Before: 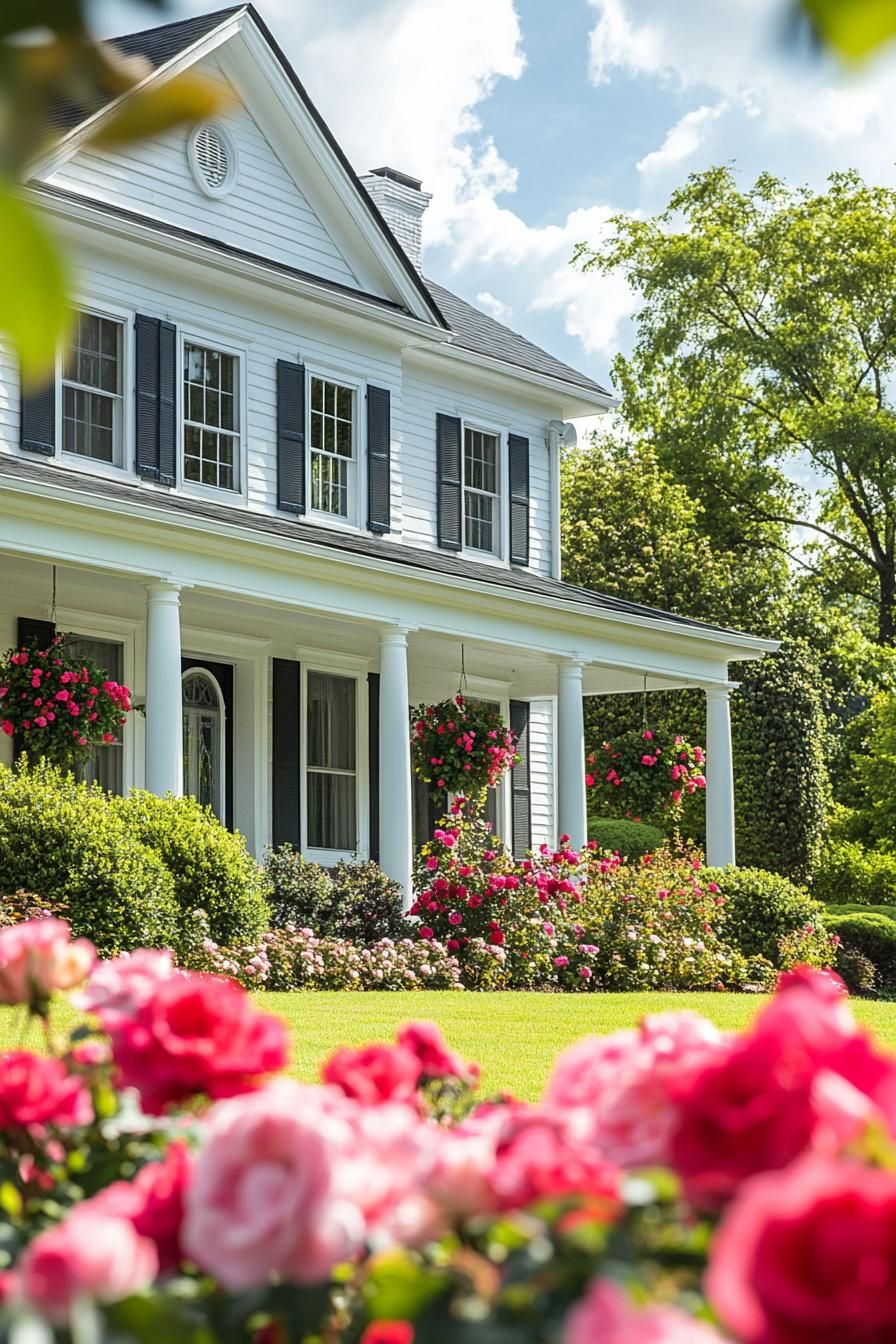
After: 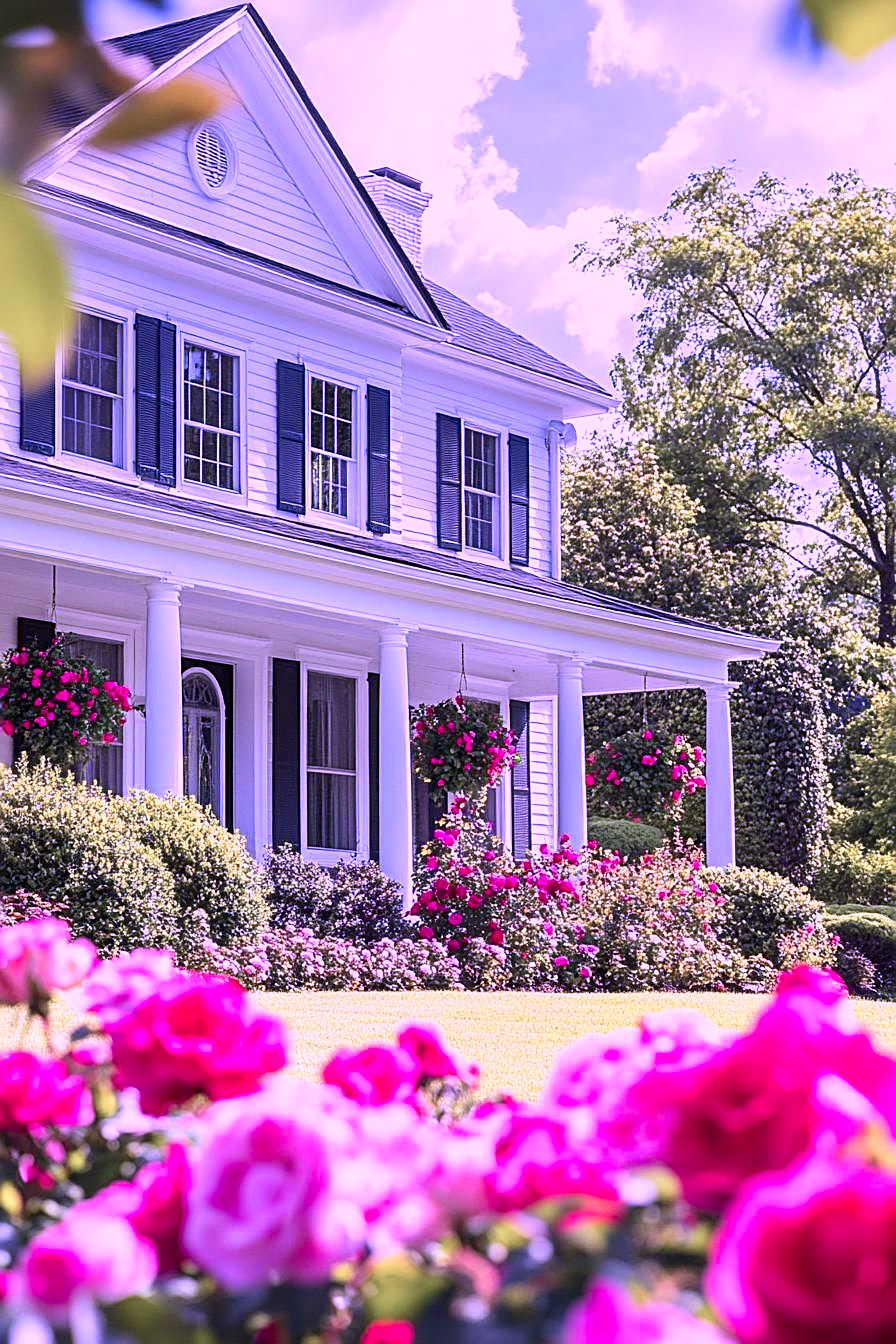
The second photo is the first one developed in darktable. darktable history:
contrast brightness saturation: contrast 0.077, saturation 0.017
color calibration: output R [0.972, 0.068, -0.094, 0], output G [-0.178, 1.216, -0.086, 0], output B [0.095, -0.136, 0.98, 0], illuminant custom, x 0.38, y 0.481, temperature 4470.2 K
base curve: curves: ch0 [(0, 0) (0.666, 0.806) (1, 1)], preserve colors none
sharpen: amount 0.496
